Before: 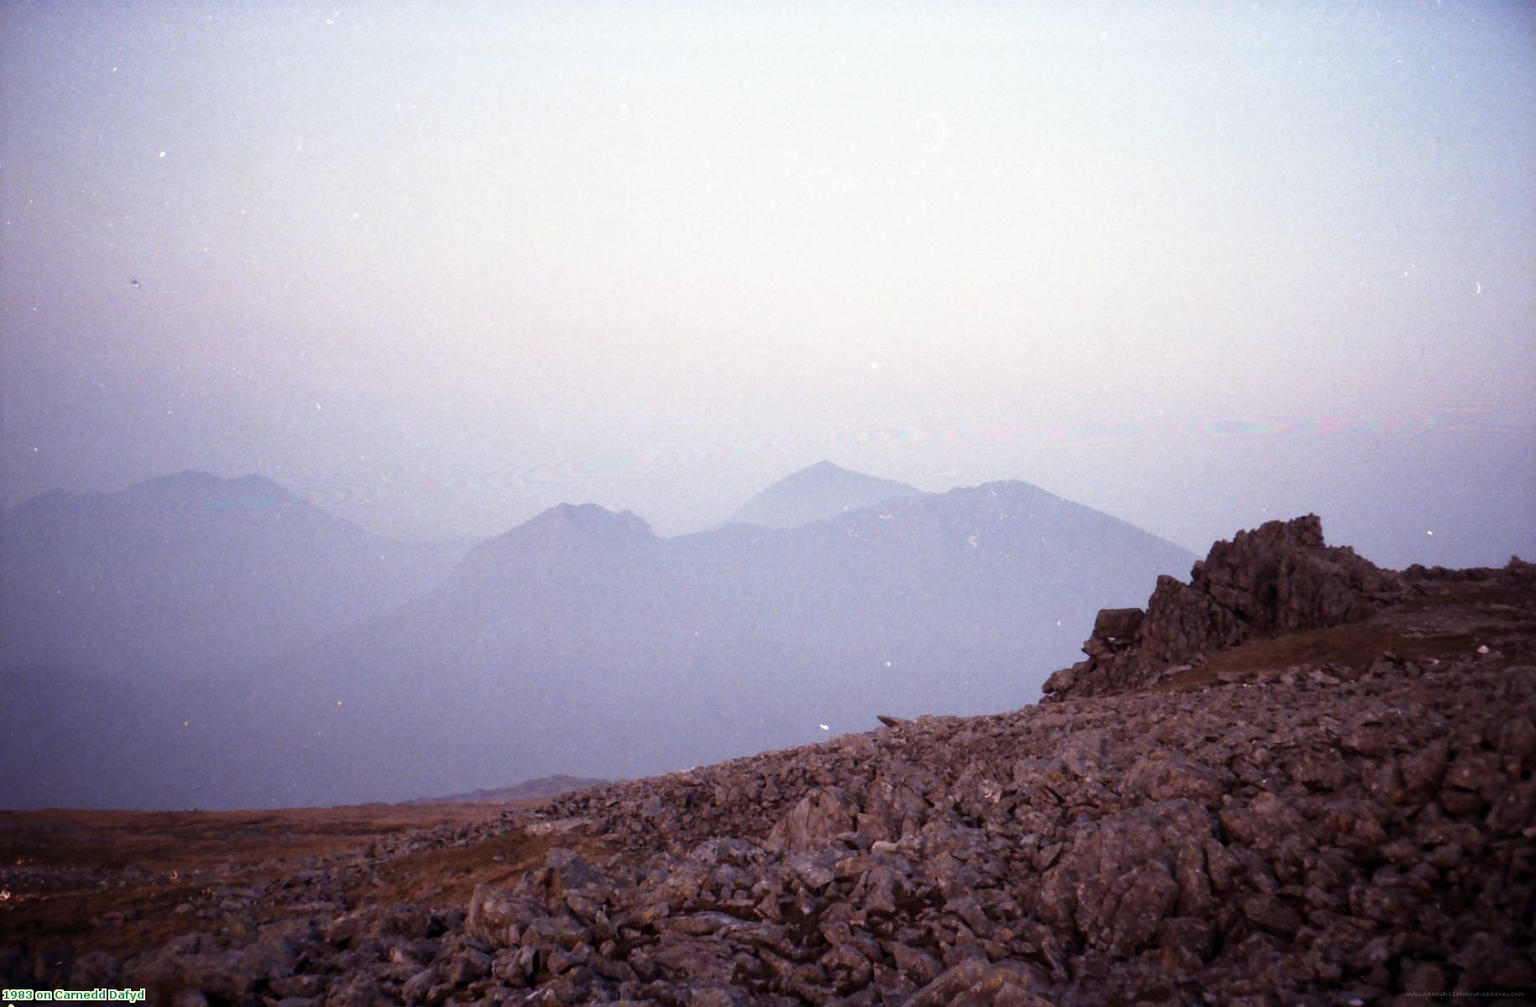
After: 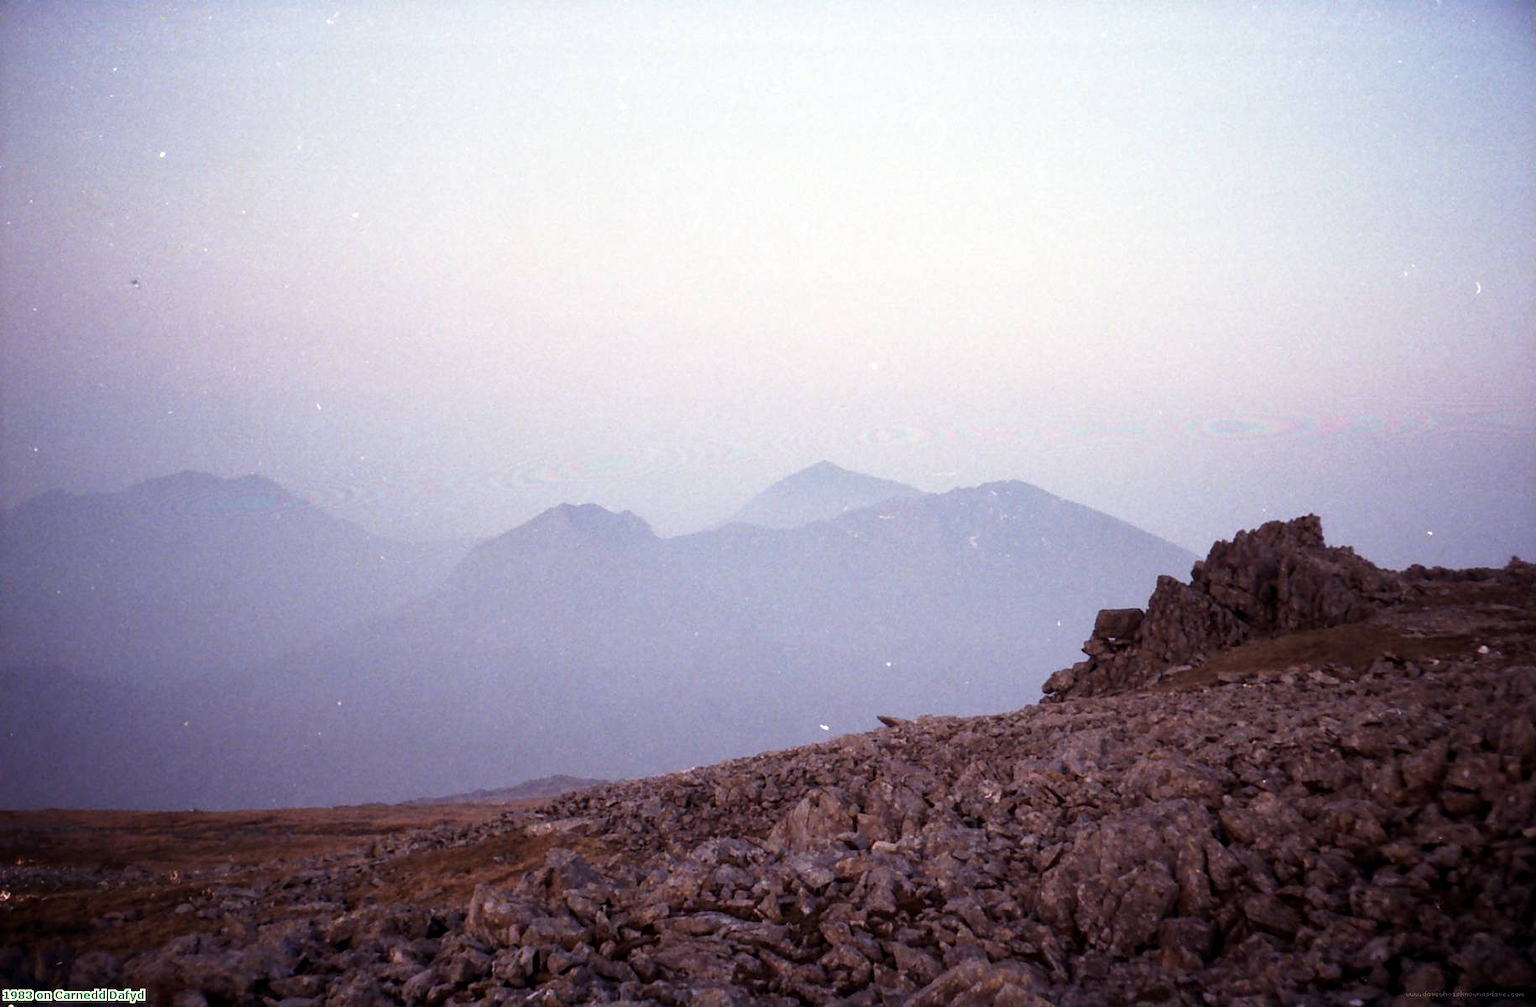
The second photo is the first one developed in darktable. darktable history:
sharpen: radius 1.256, amount 0.301, threshold 0.247
local contrast: highlights 102%, shadows 98%, detail 119%, midtone range 0.2
